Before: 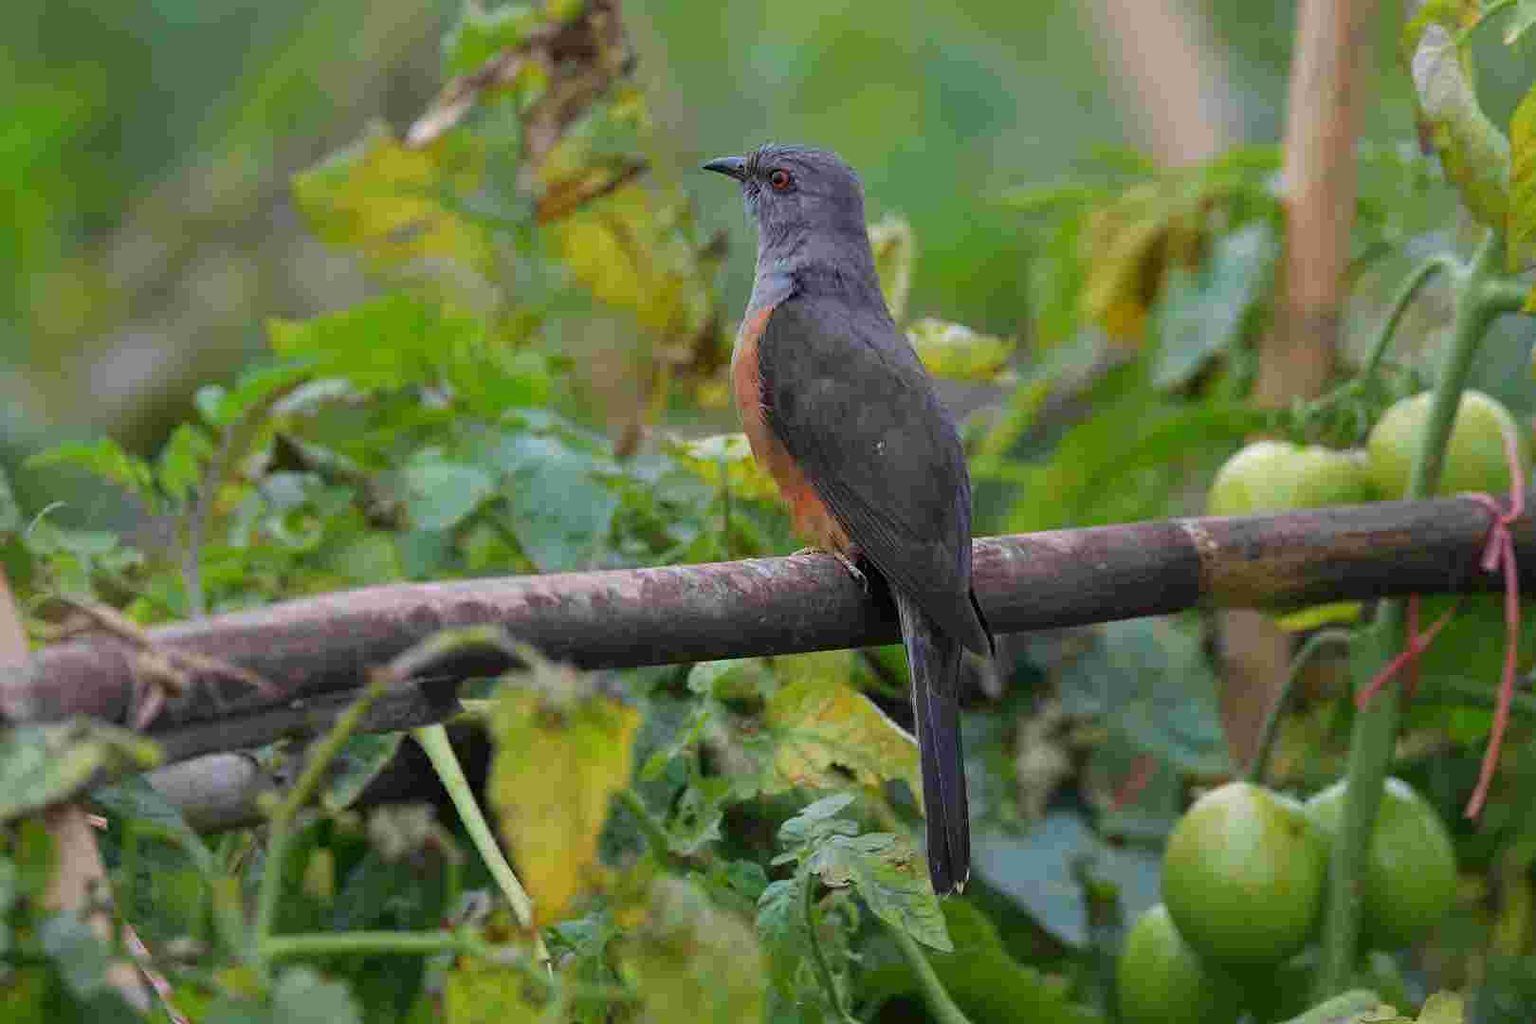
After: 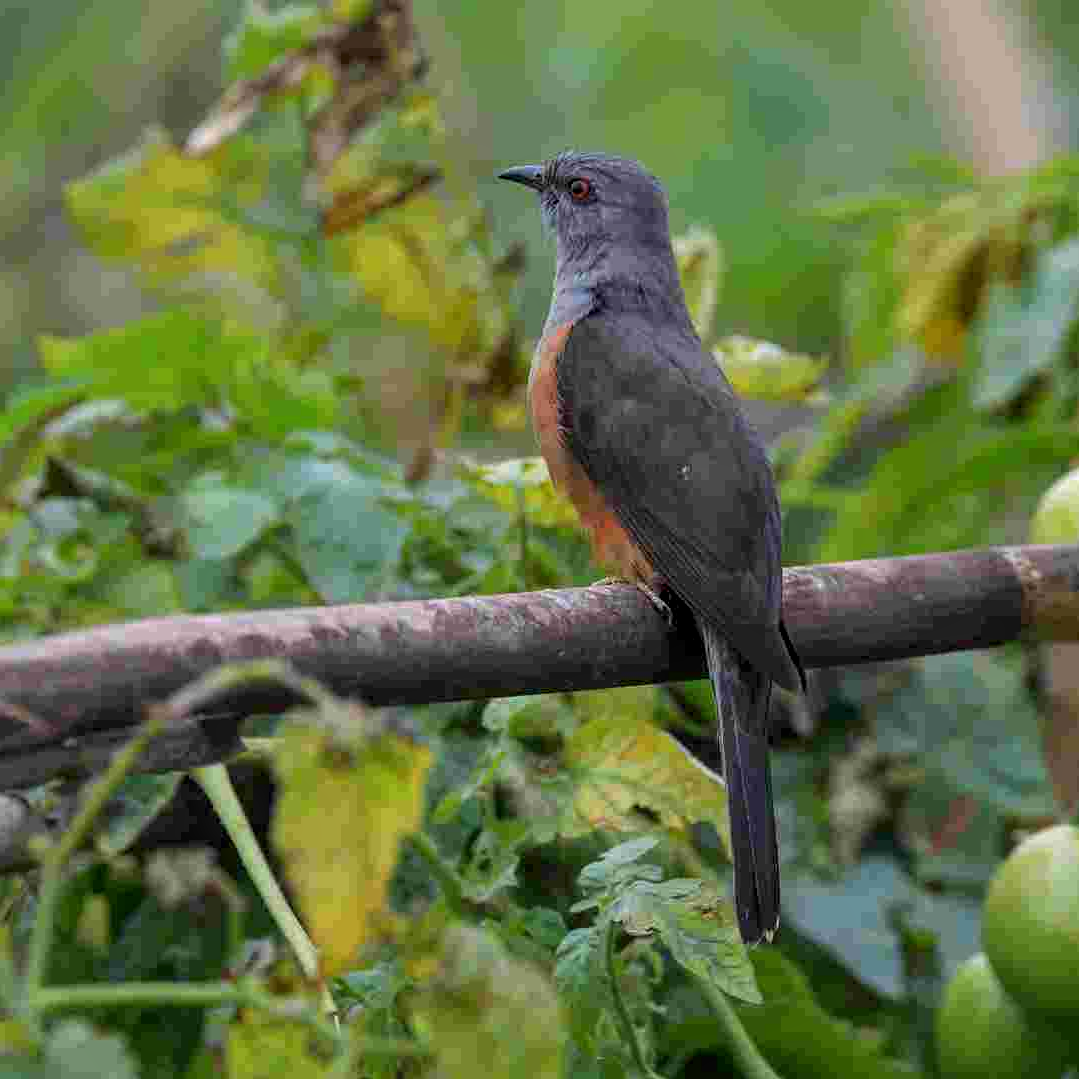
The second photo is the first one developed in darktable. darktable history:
local contrast: on, module defaults
crop and rotate: left 15.055%, right 18.278%
